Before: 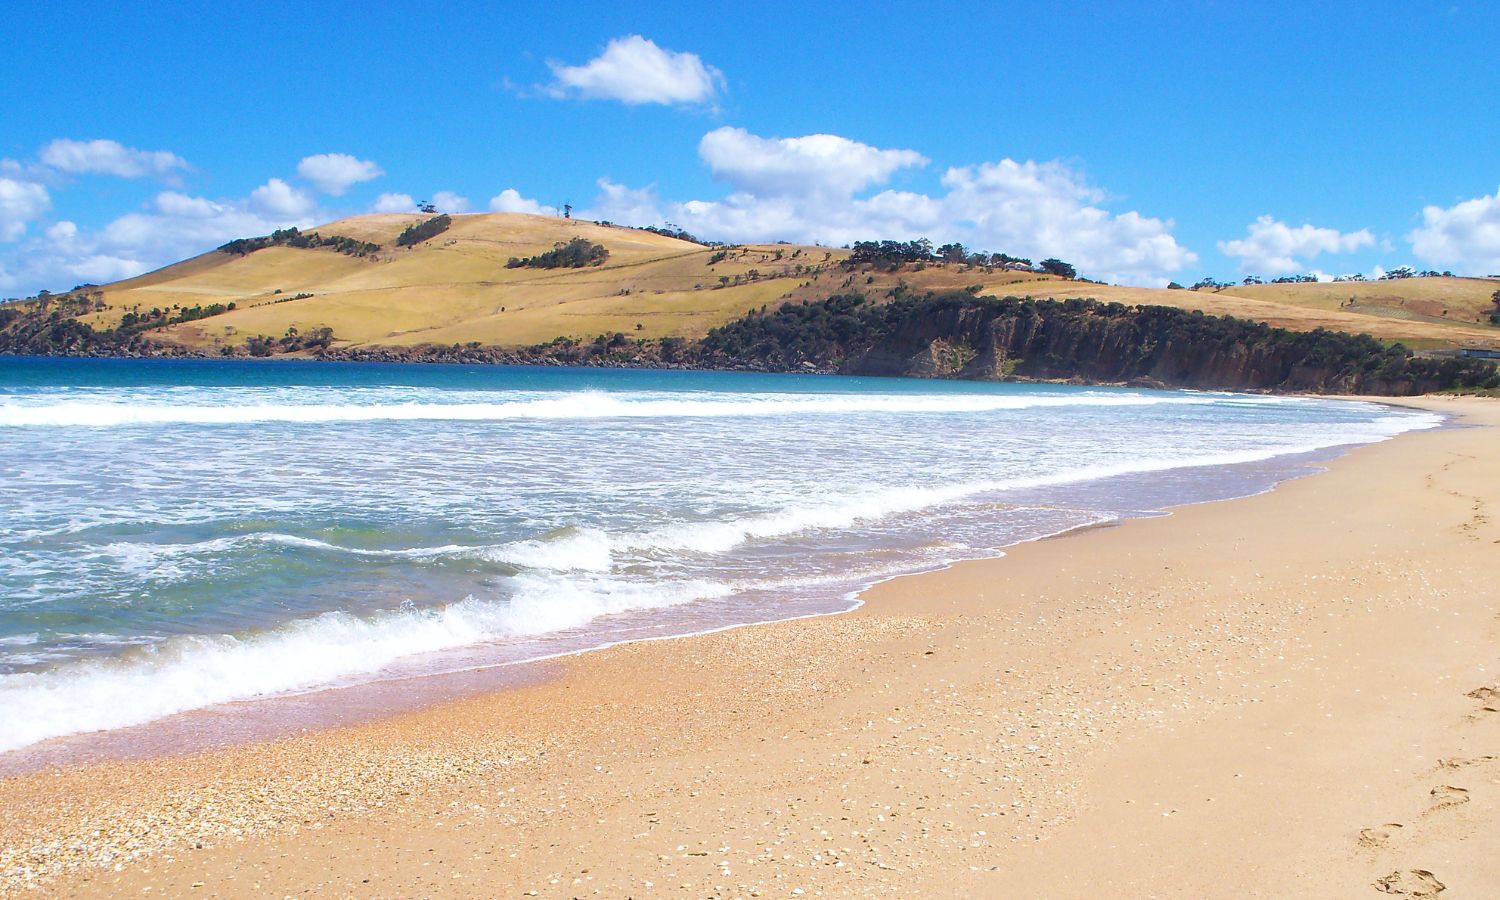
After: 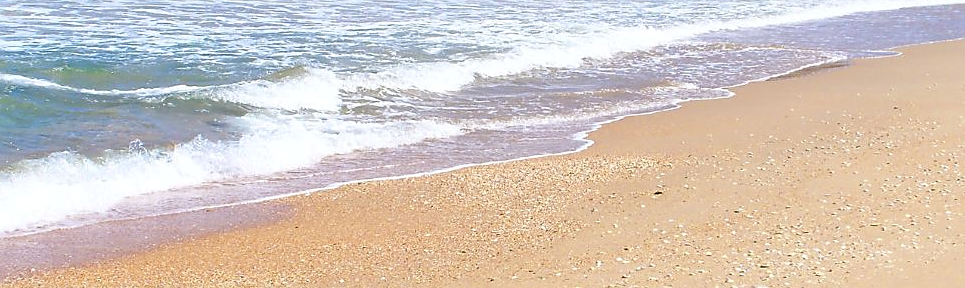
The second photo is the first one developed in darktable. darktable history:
sharpen: on, module defaults
color zones: curves: ch0 [(0.068, 0.464) (0.25, 0.5) (0.48, 0.508) (0.75, 0.536) (0.886, 0.476) (0.967, 0.456)]; ch1 [(0.066, 0.456) (0.25, 0.5) (0.616, 0.508) (0.746, 0.56) (0.934, 0.444)]
crop: left 18.091%, top 51.13%, right 17.525%, bottom 16.85%
